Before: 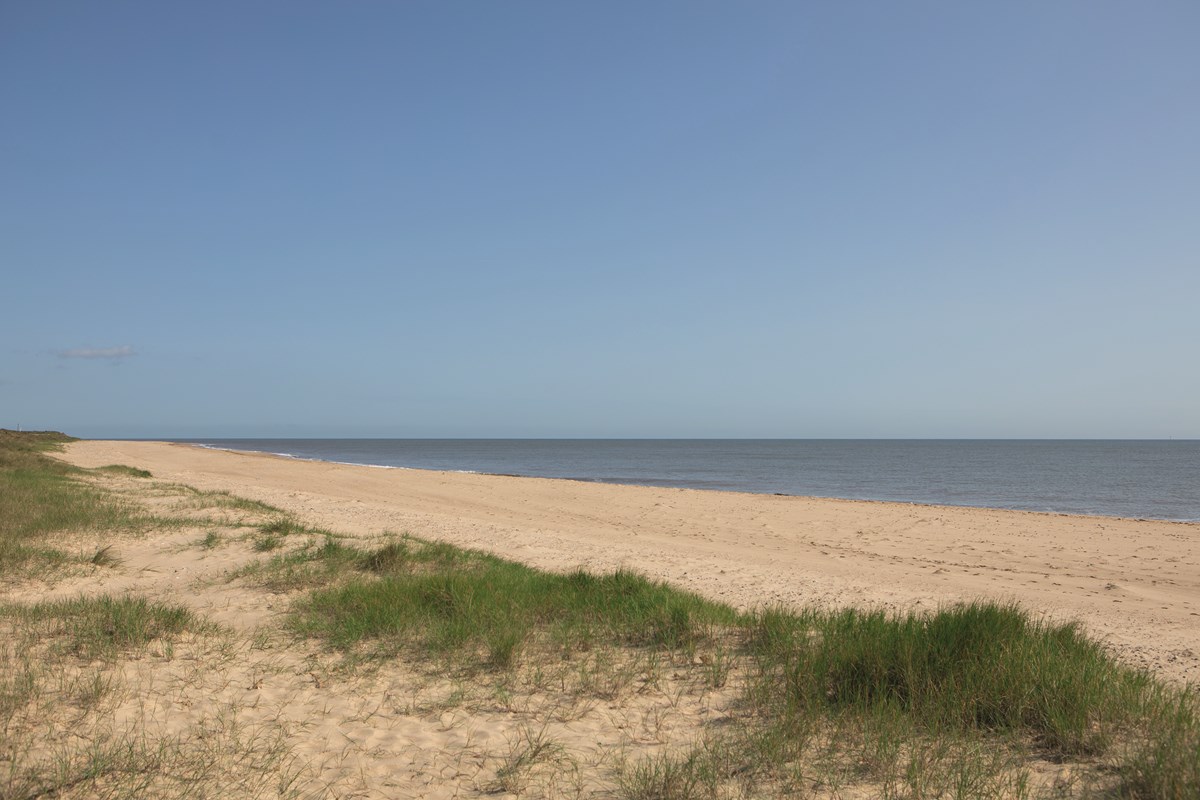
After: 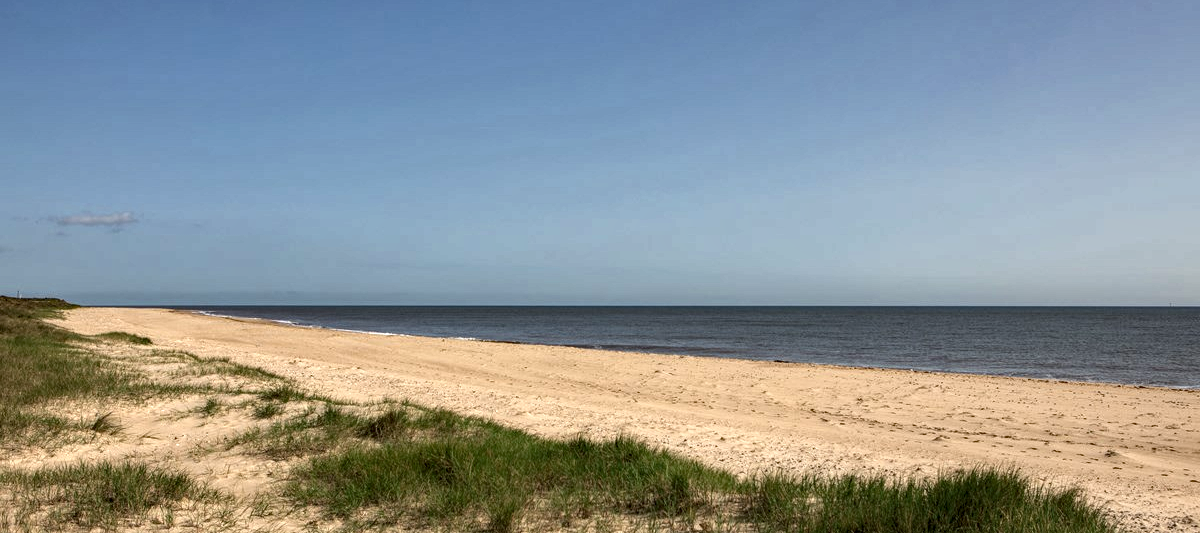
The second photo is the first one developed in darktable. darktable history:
shadows and highlights: white point adjustment 1, soften with gaussian
haze removal: strength 0.303, distance 0.252, compatibility mode true, adaptive false
local contrast: highlights 17%, detail 185%
crop: top 16.625%, bottom 16.741%
